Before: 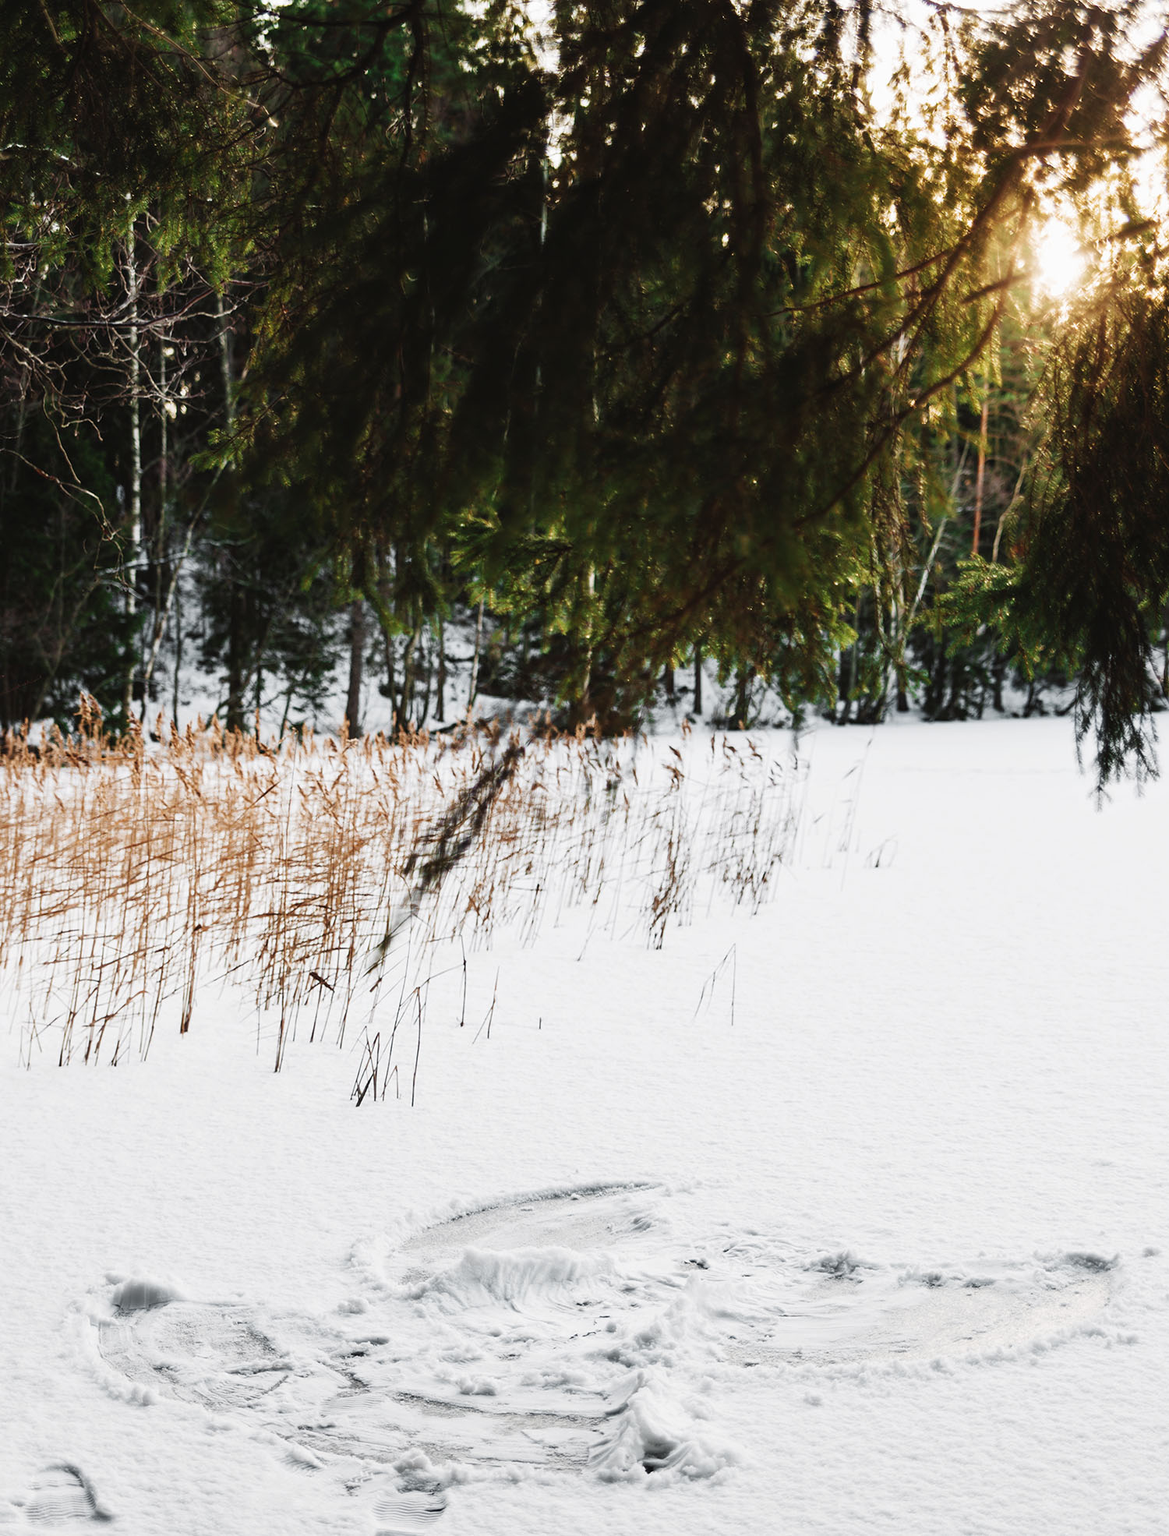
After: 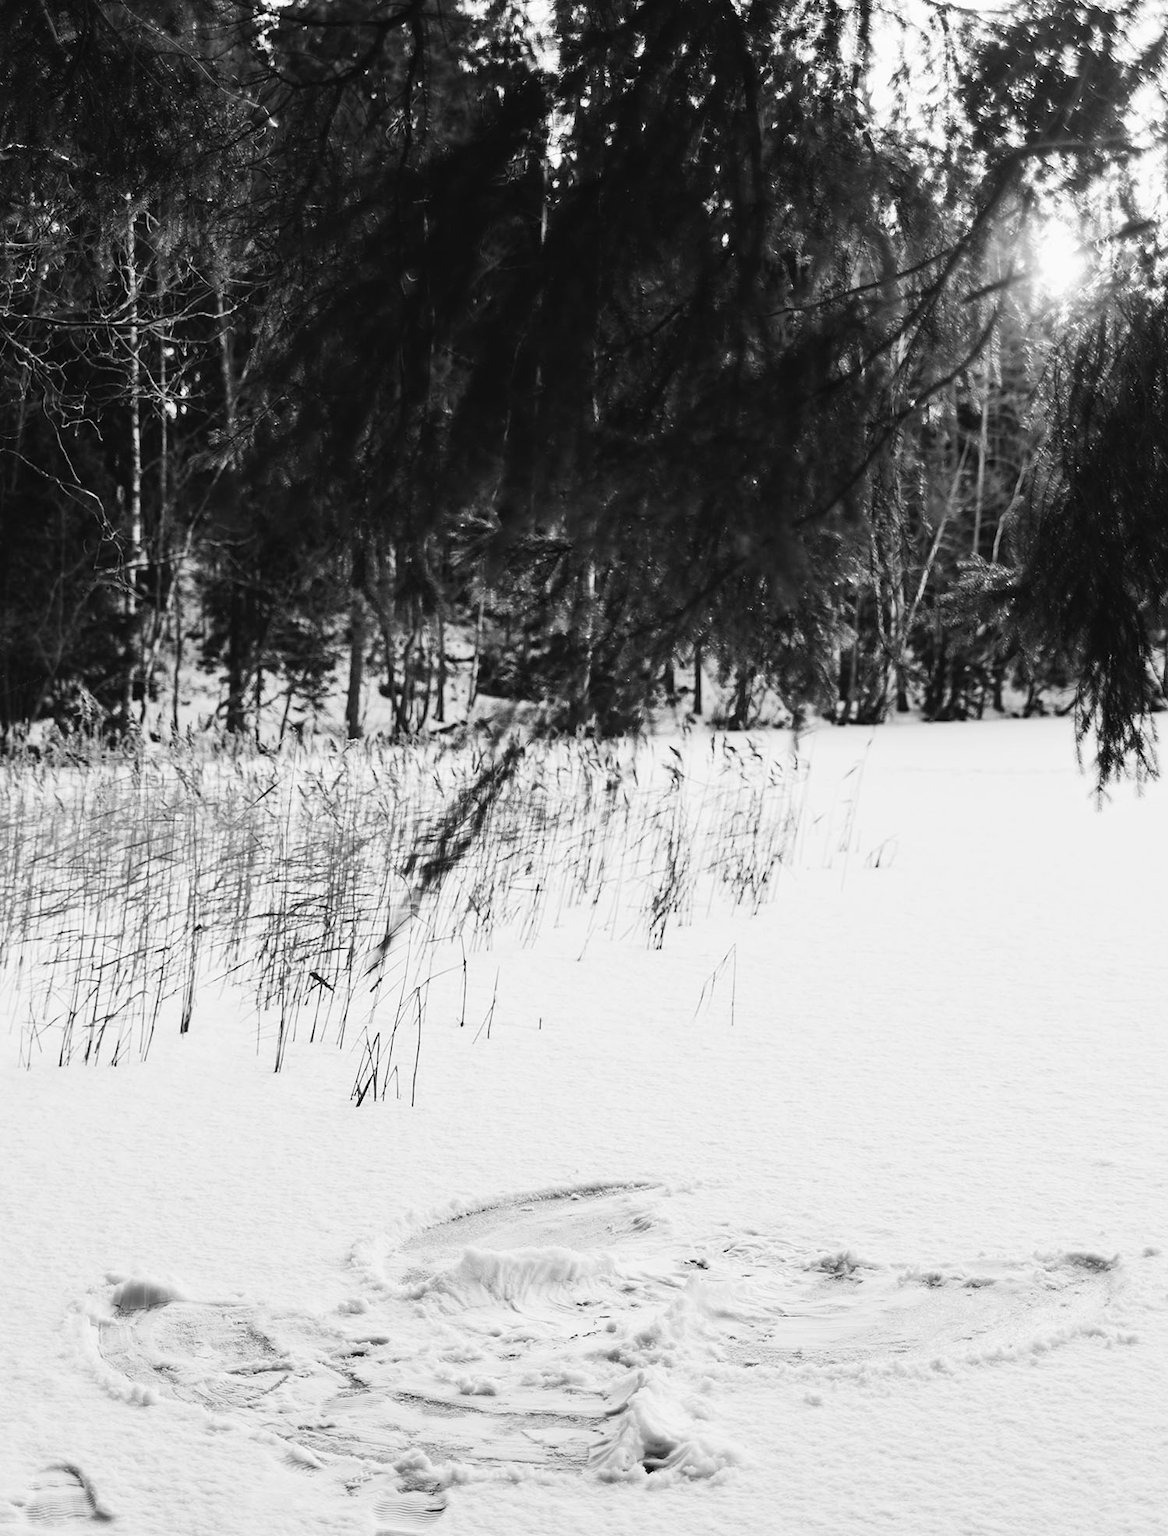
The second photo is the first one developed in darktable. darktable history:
exposure: compensate highlight preservation false
monochrome: on, module defaults
color balance rgb: linear chroma grading › global chroma 15%, perceptual saturation grading › global saturation 30%
